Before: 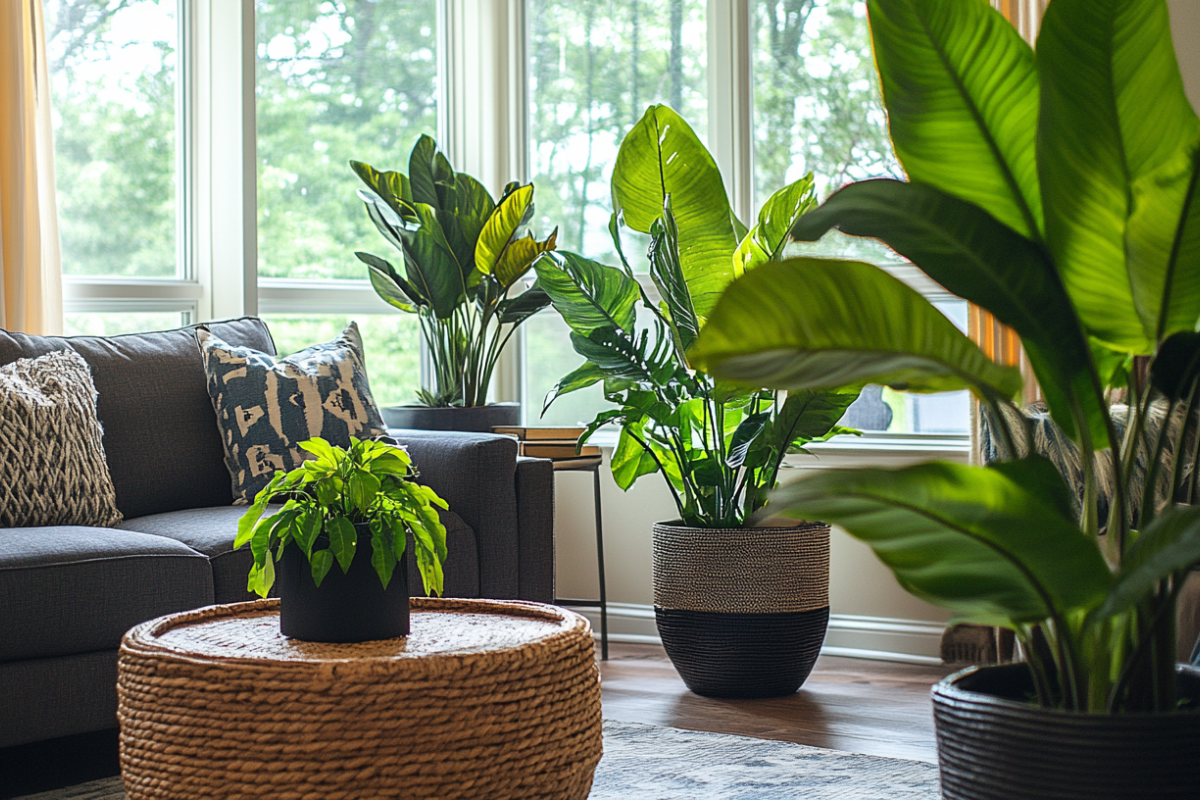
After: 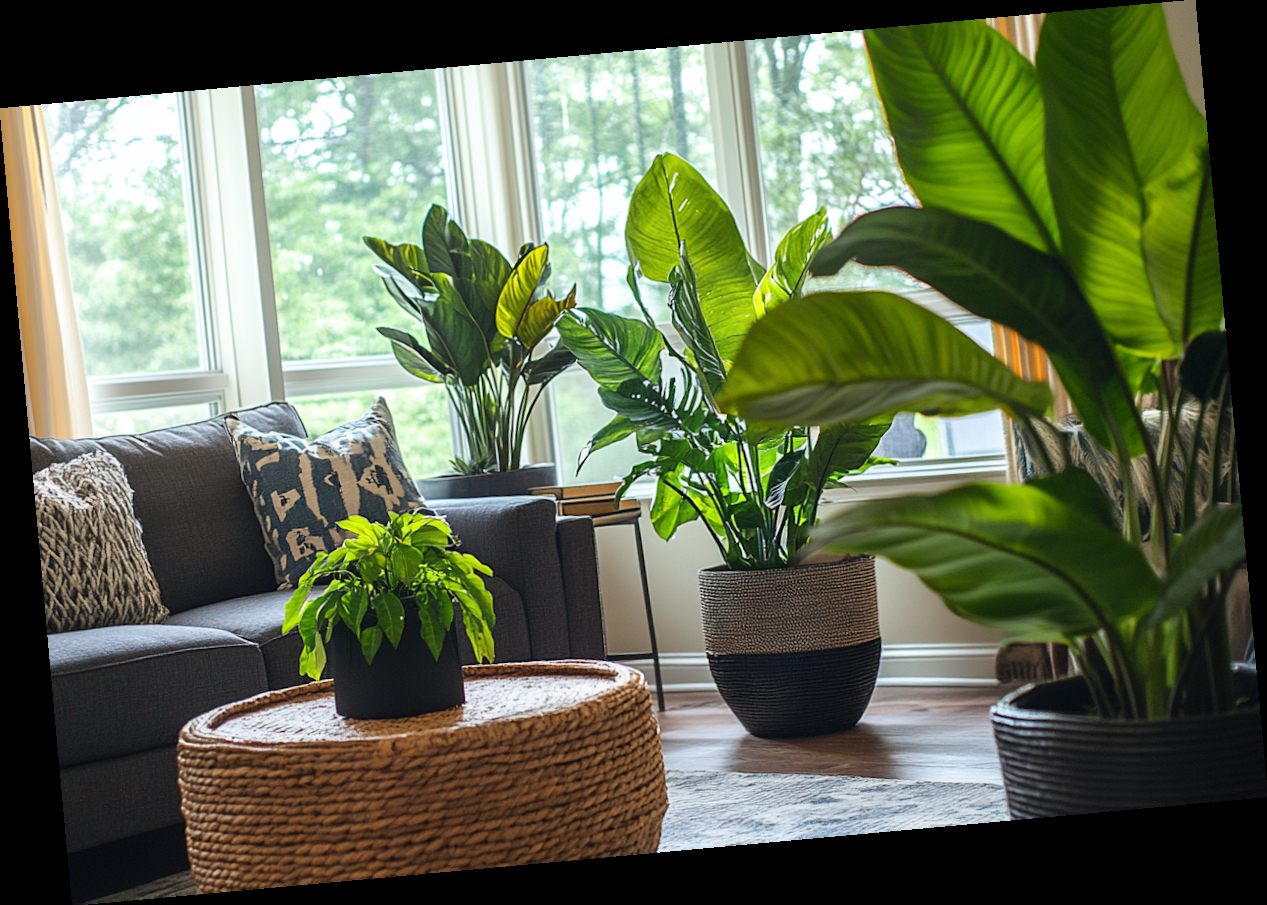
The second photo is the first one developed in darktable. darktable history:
rotate and perspective: rotation -5.2°, automatic cropping off
white balance: red 1, blue 1
